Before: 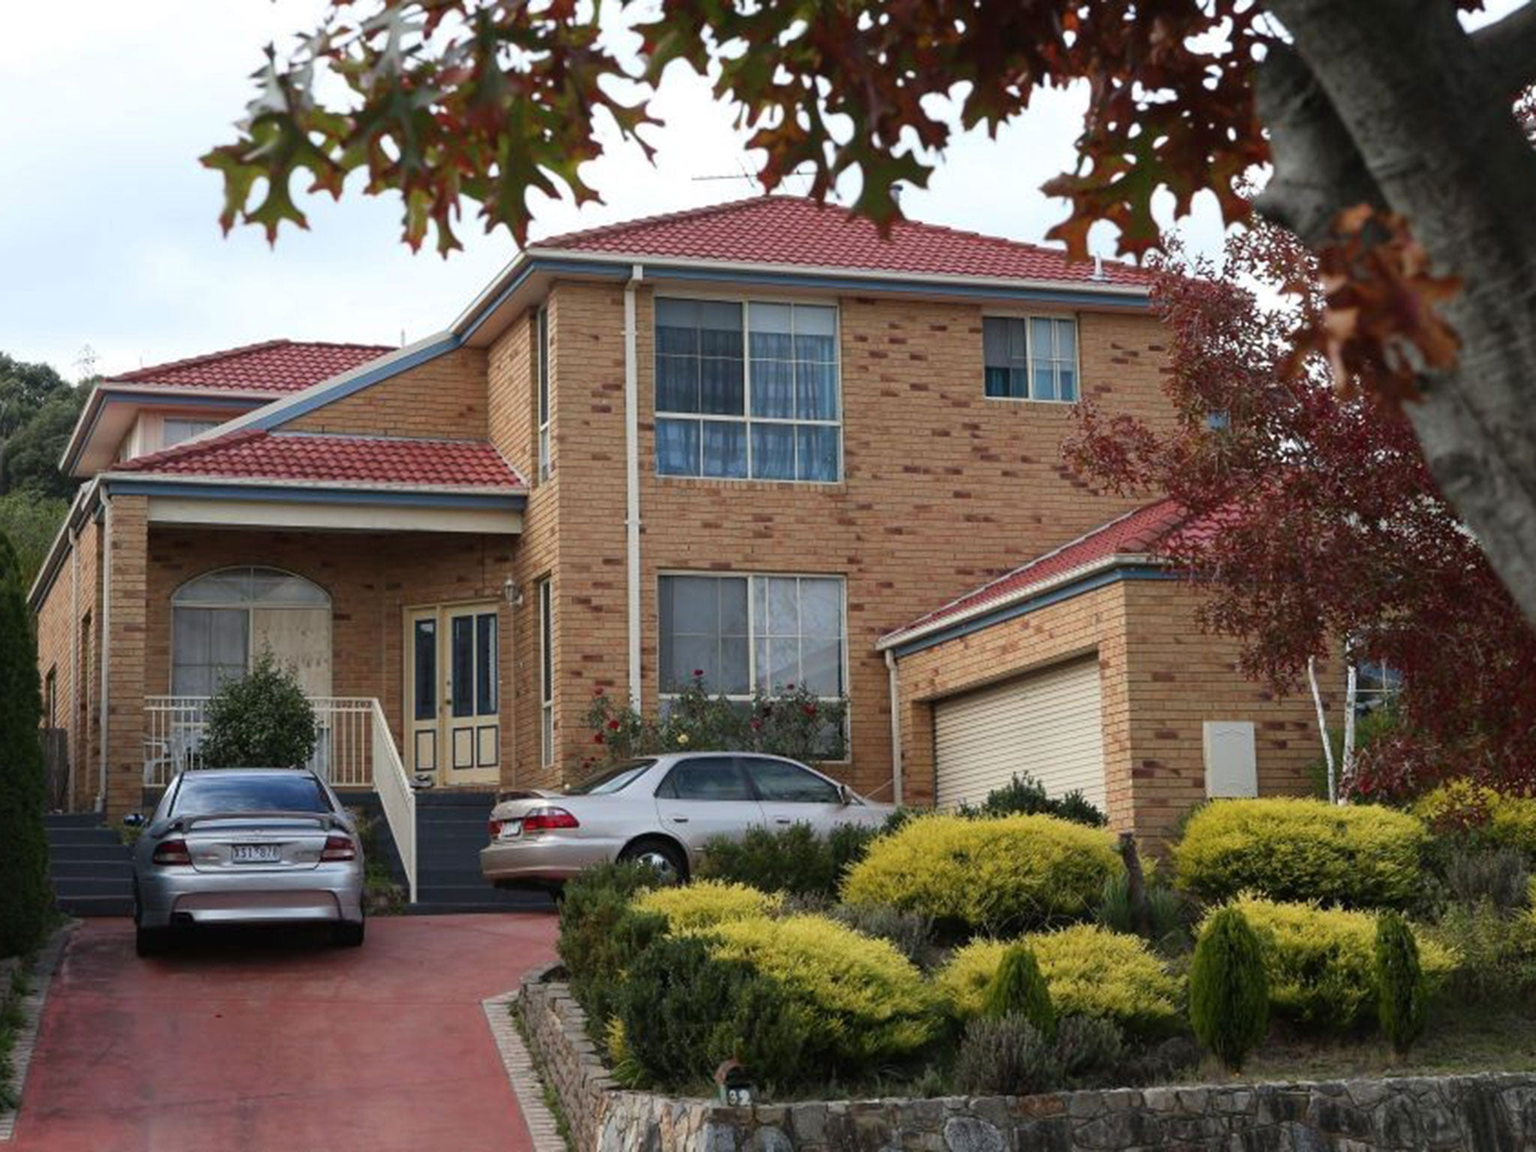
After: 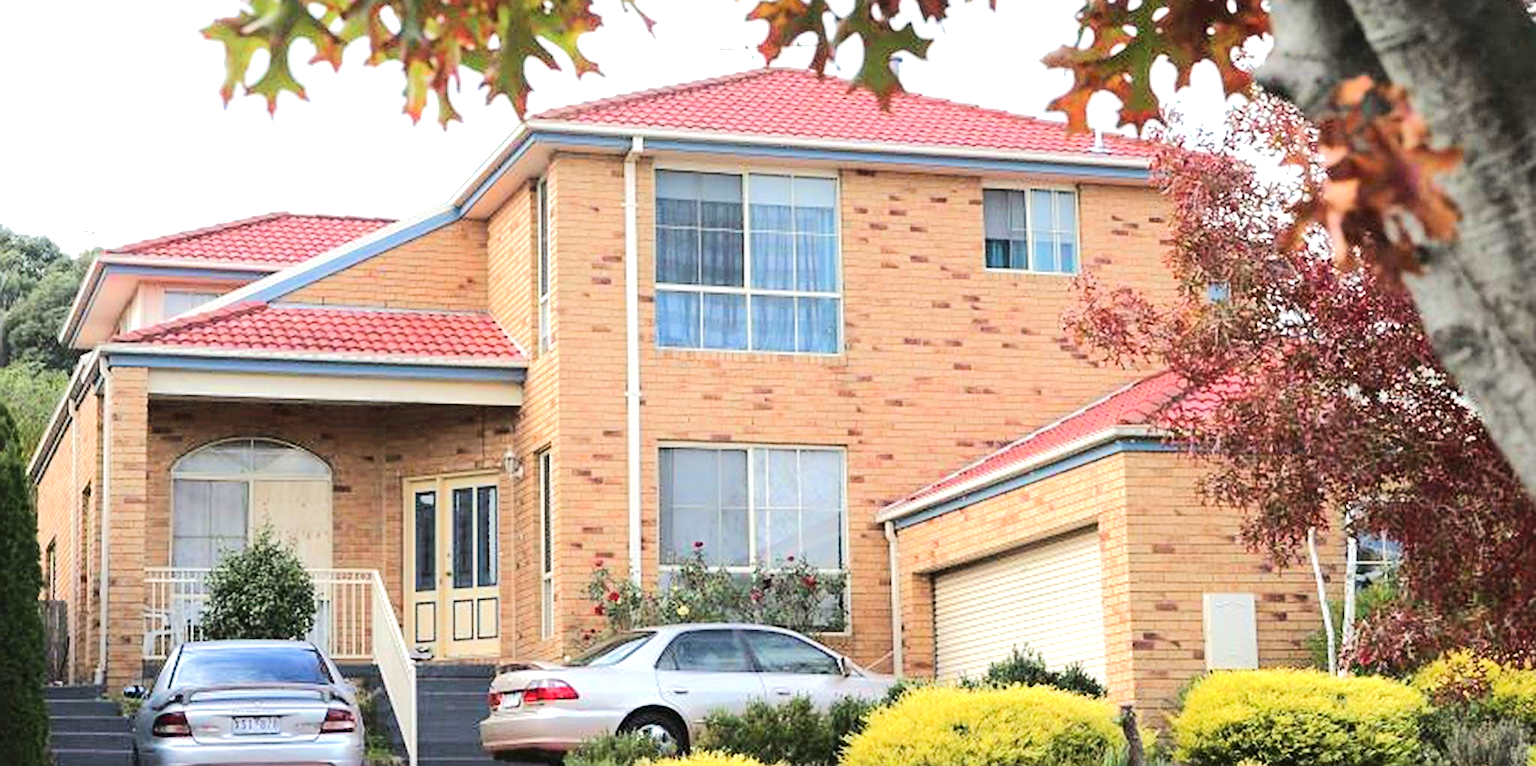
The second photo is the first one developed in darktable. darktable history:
tone equalizer: -7 EV 0.157 EV, -6 EV 0.608 EV, -5 EV 1.14 EV, -4 EV 1.34 EV, -3 EV 1.18 EV, -2 EV 0.6 EV, -1 EV 0.153 EV, edges refinement/feathering 500, mask exposure compensation -1.57 EV, preserve details no
exposure: black level correction 0, exposure 0.895 EV, compensate highlight preservation false
sharpen: on, module defaults
crop: top 11.149%, bottom 22.296%
